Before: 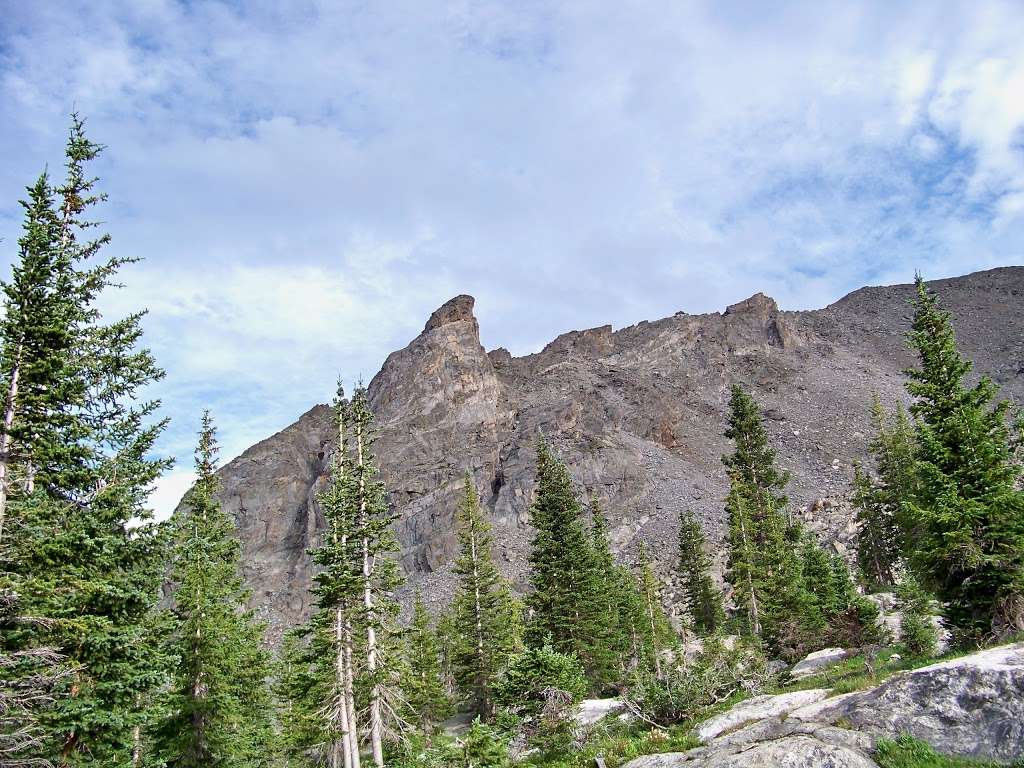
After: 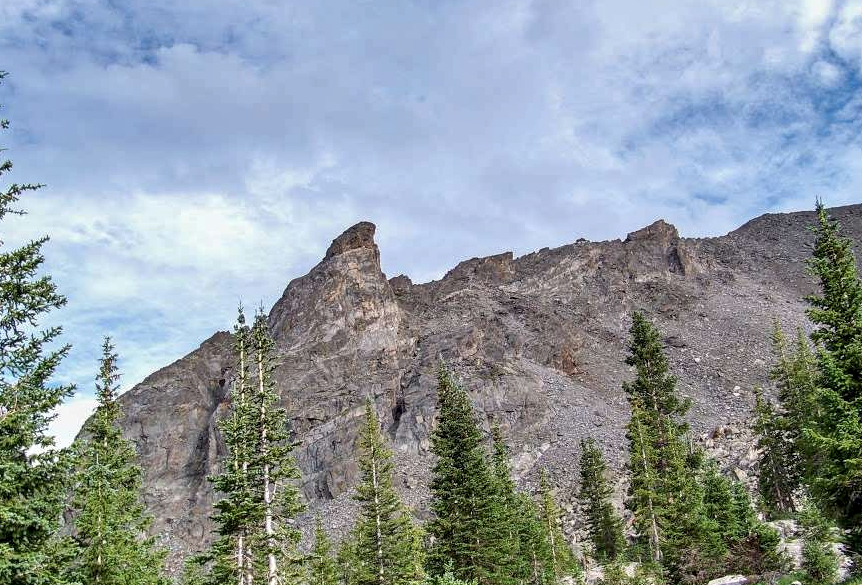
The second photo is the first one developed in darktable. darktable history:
local contrast: on, module defaults
shadows and highlights: low approximation 0.01, soften with gaussian
crop and rotate: left 9.708%, top 9.532%, right 6.103%, bottom 14.201%
